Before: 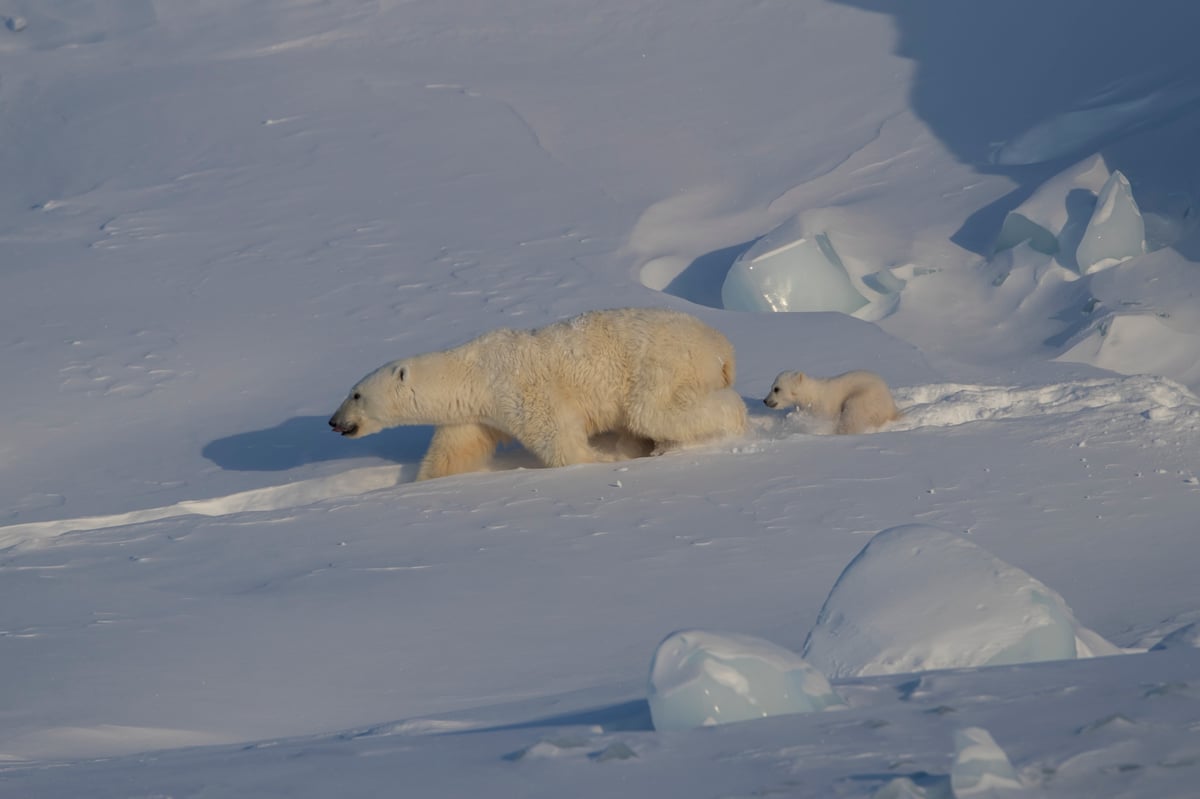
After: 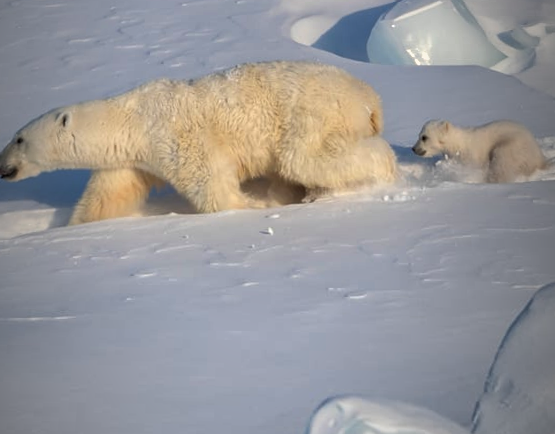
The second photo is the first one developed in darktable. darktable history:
rotate and perspective: rotation 0.72°, lens shift (vertical) -0.352, lens shift (horizontal) -0.051, crop left 0.152, crop right 0.859, crop top 0.019, crop bottom 0.964
vignetting: fall-off start 72.14%, fall-off radius 108.07%, brightness -0.713, saturation -0.488, center (-0.054, -0.359), width/height ratio 0.729
shadows and highlights: low approximation 0.01, soften with gaussian
graduated density: rotation 5.63°, offset 76.9
crop and rotate: left 22.13%, top 22.054%, right 22.026%, bottom 22.102%
exposure: black level correction 0, exposure 1.45 EV, compensate exposure bias true, compensate highlight preservation false
